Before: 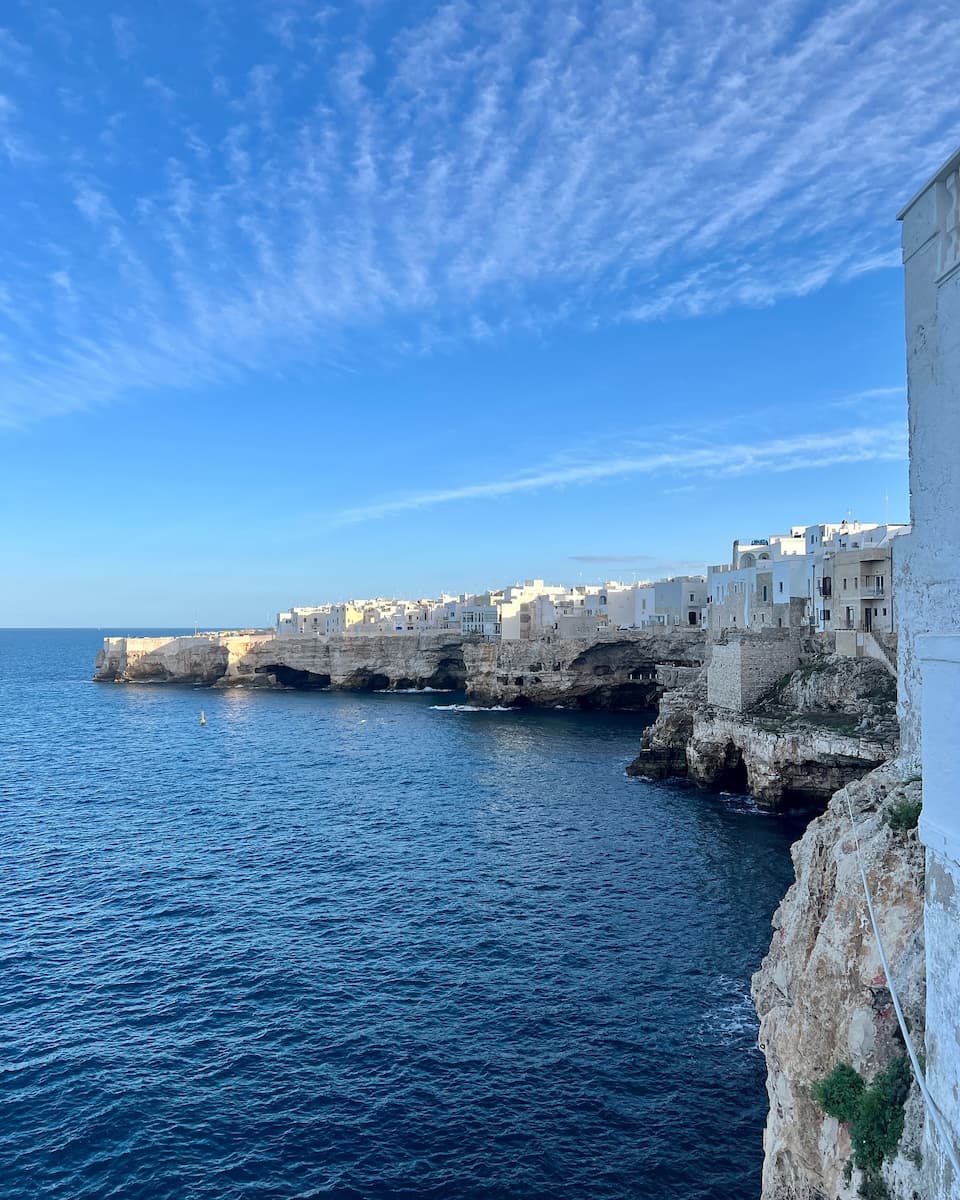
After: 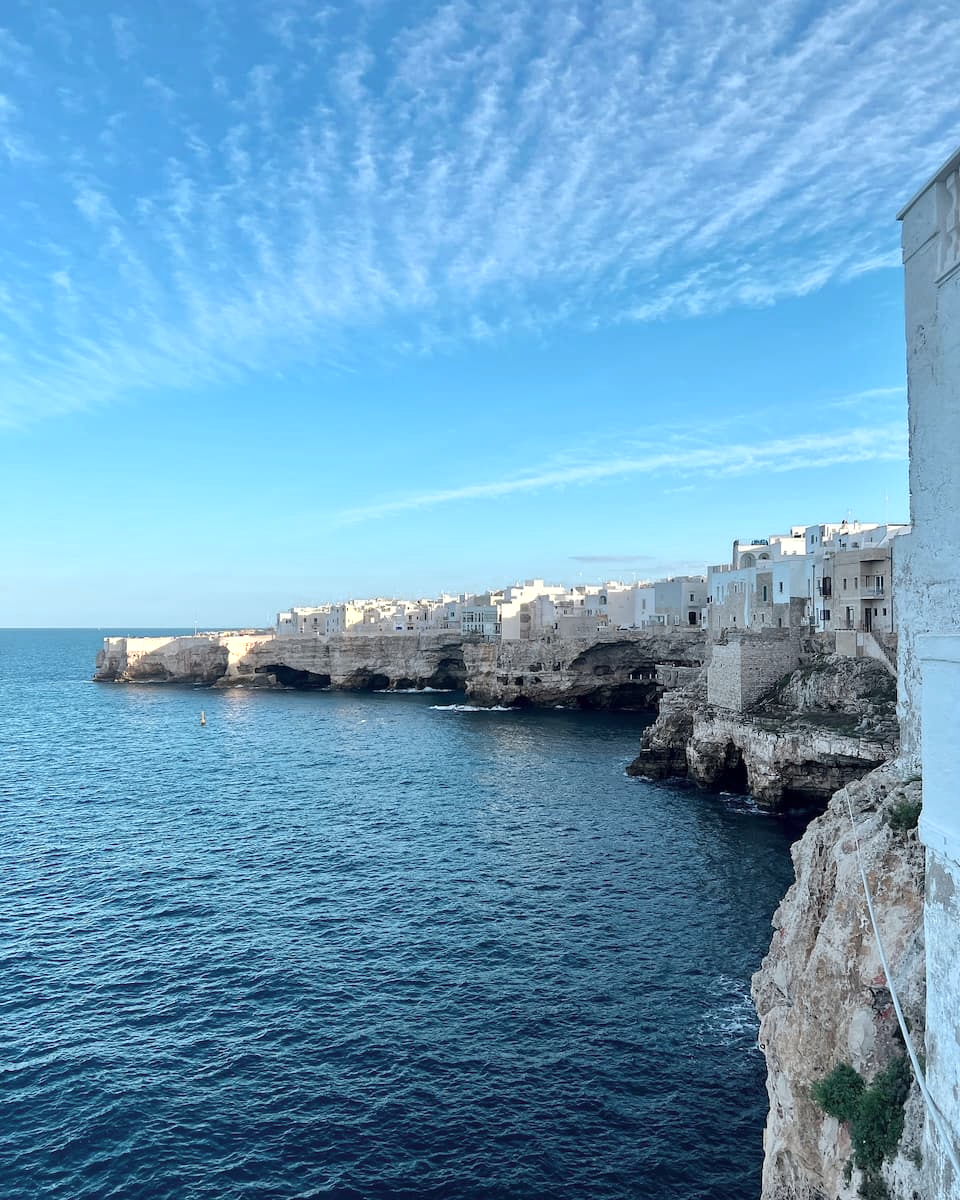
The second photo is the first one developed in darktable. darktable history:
color zones: curves: ch0 [(0.018, 0.548) (0.224, 0.64) (0.425, 0.447) (0.675, 0.575) (0.732, 0.579)]; ch1 [(0.066, 0.487) (0.25, 0.5) (0.404, 0.43) (0.75, 0.421) (0.956, 0.421)]; ch2 [(0.044, 0.561) (0.215, 0.465) (0.399, 0.544) (0.465, 0.548) (0.614, 0.447) (0.724, 0.43) (0.882, 0.623) (0.956, 0.632)], mix 27.7%
